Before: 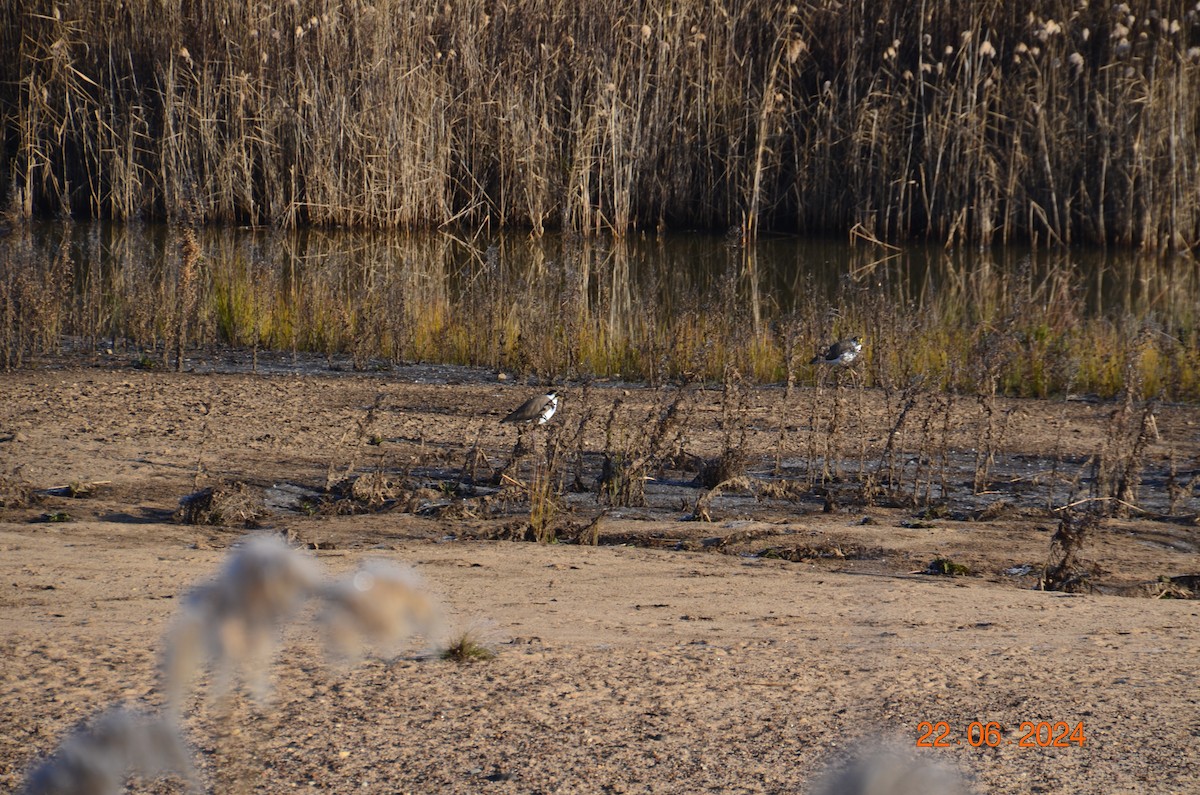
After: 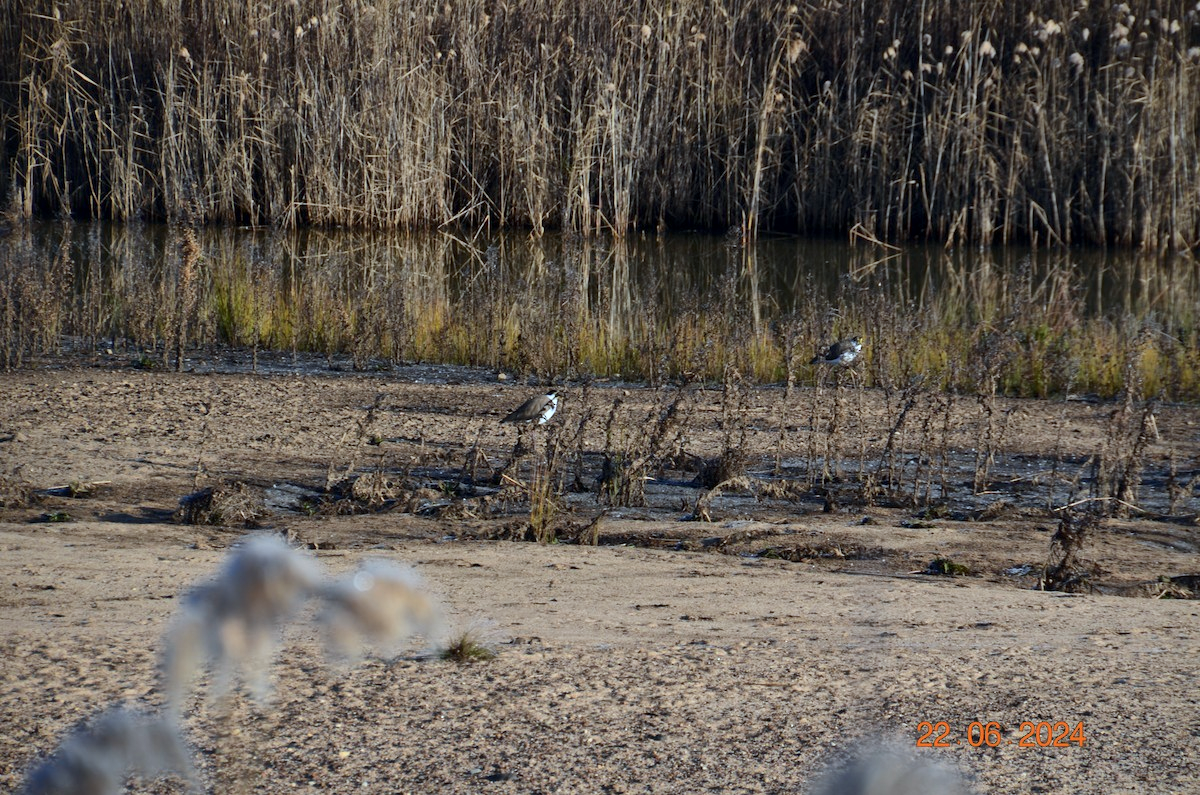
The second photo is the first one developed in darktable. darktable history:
color calibration: gray › normalize channels true, illuminant F (fluorescent), F source F9 (Cool White Deluxe 4150 K) – high CRI, x 0.375, y 0.373, temperature 4155.97 K, gamut compression 0.009
local contrast: mode bilateral grid, contrast 19, coarseness 51, detail 132%, midtone range 0.2
